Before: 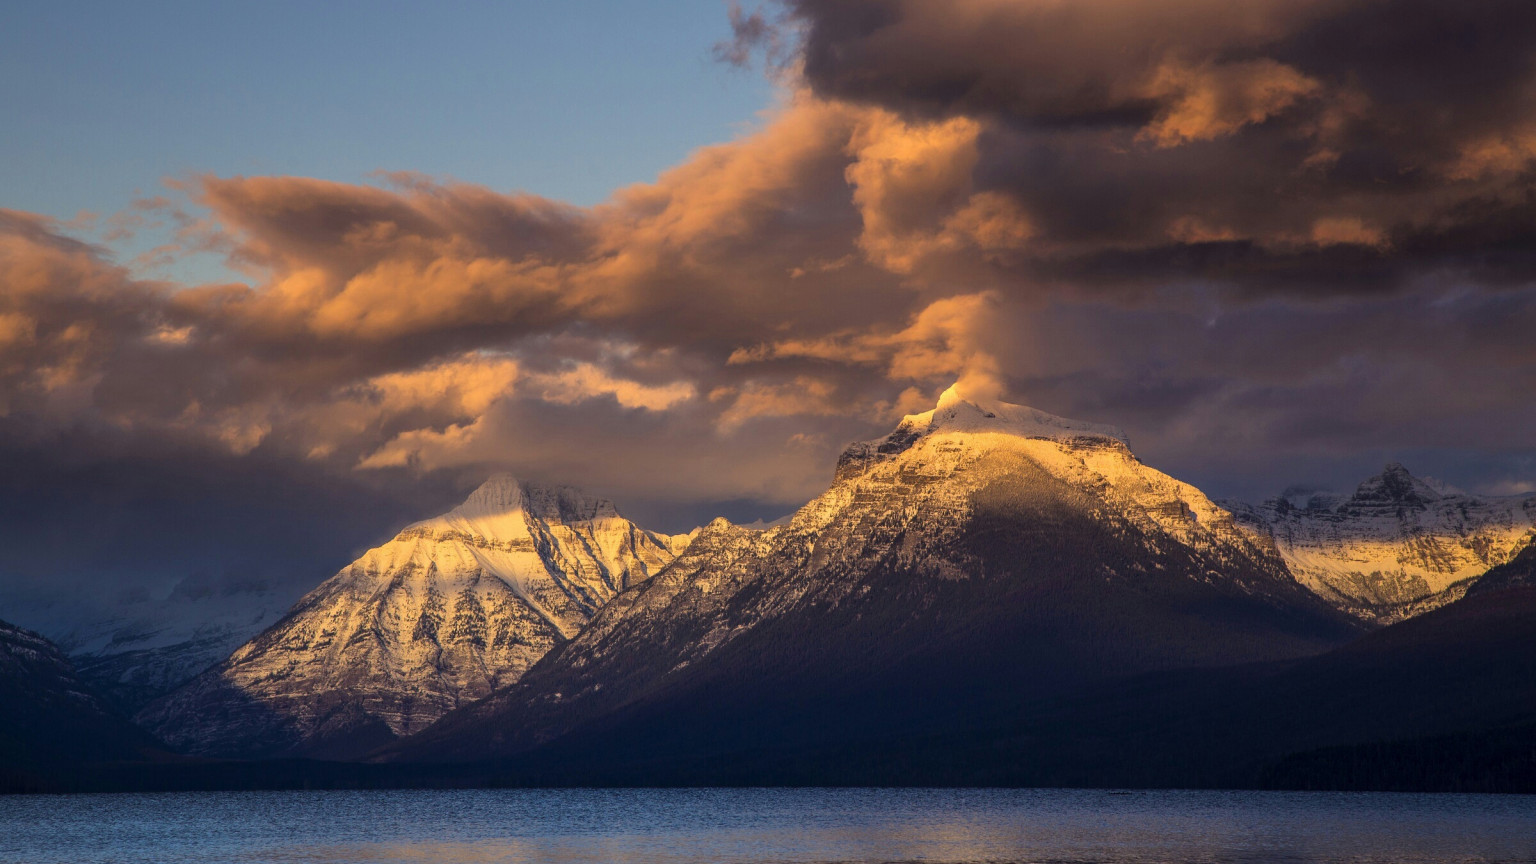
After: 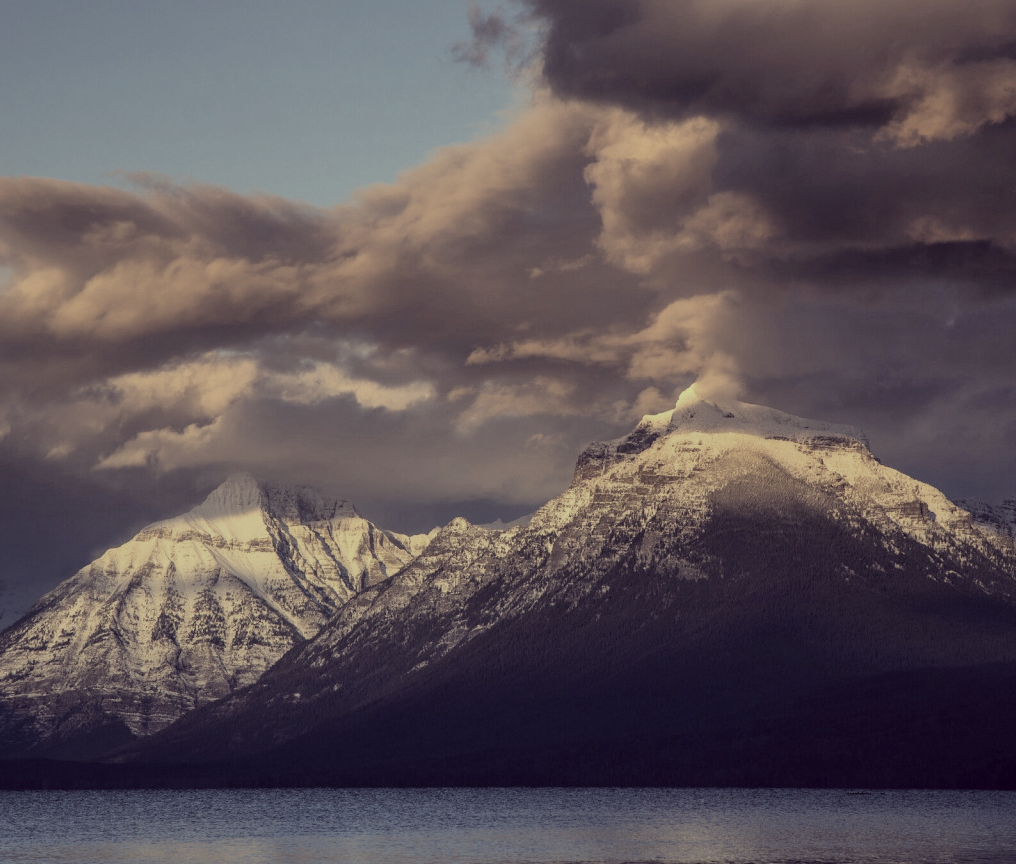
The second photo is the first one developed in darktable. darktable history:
color correction: highlights a* -20.32, highlights b* 20.06, shadows a* 19.66, shadows b* -20.71, saturation 0.425
crop: left 17.03%, right 16.786%
filmic rgb: black relative exposure -14.95 EV, white relative exposure 3 EV, target black luminance 0%, hardness 9.24, latitude 98.04%, contrast 0.916, shadows ↔ highlights balance 0.72%
